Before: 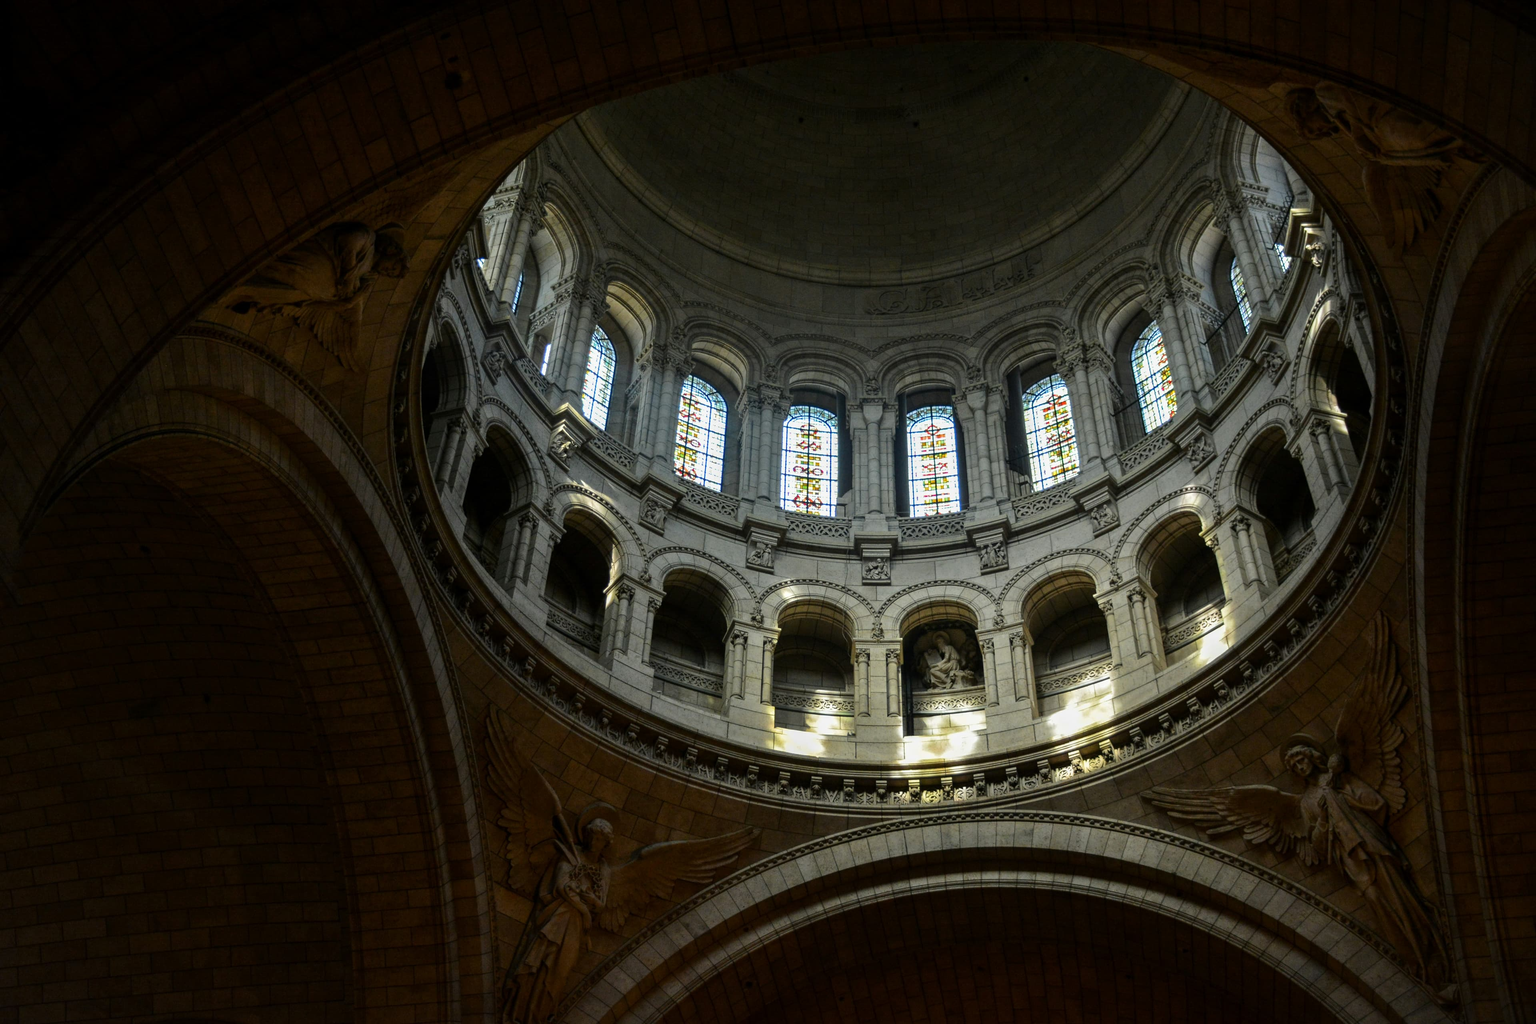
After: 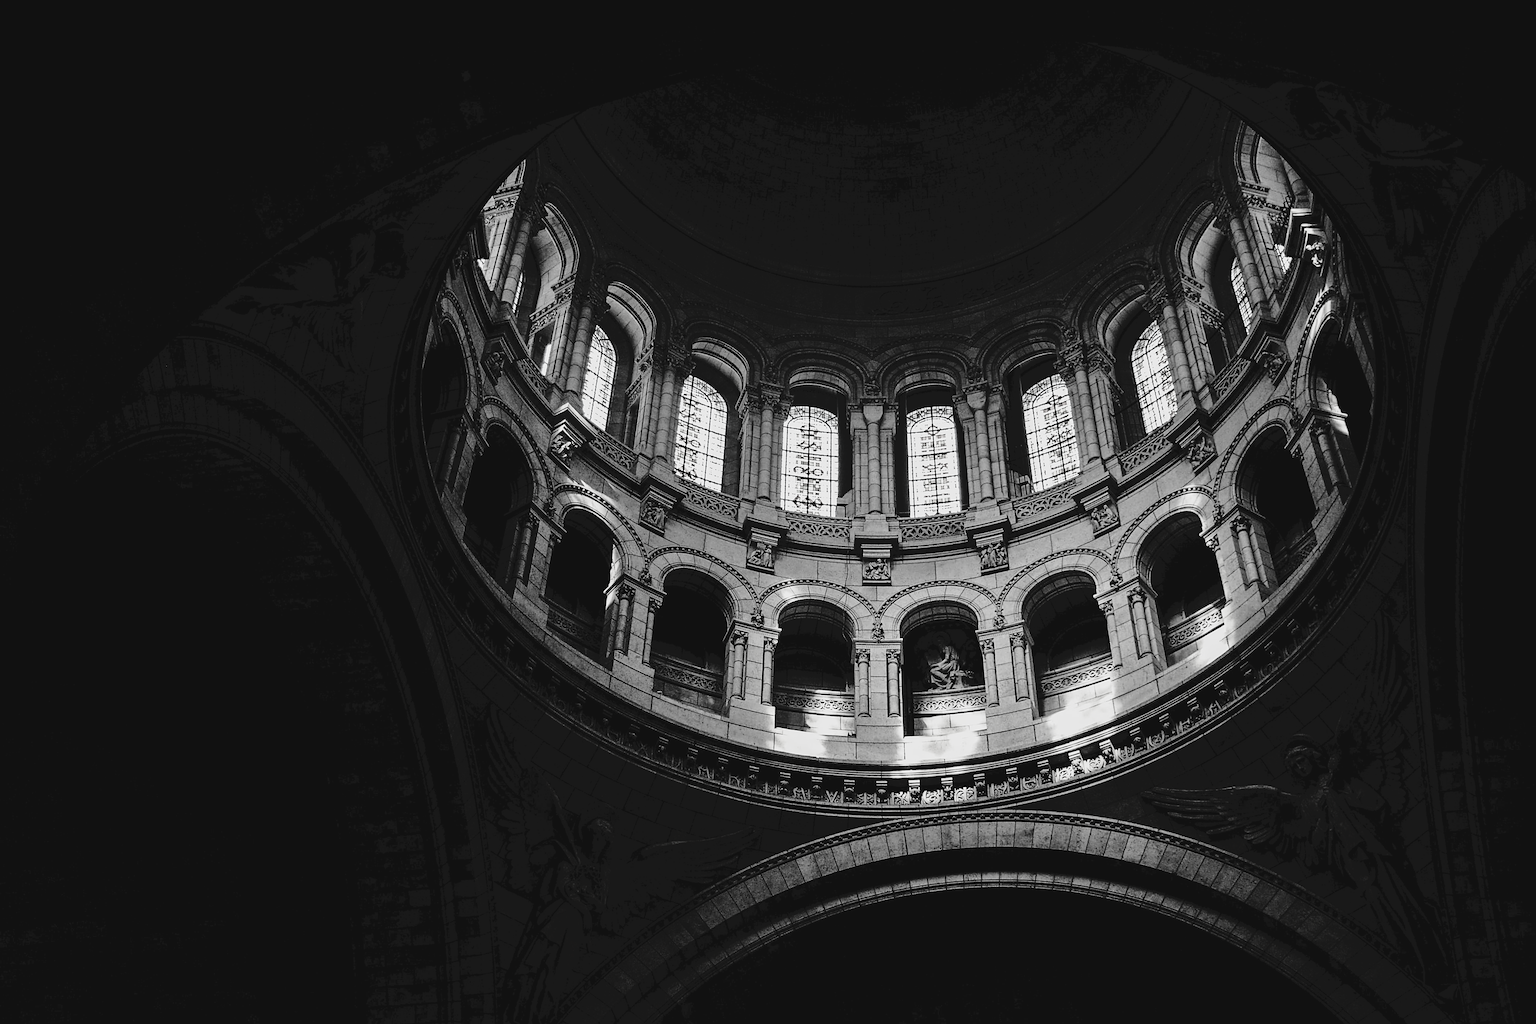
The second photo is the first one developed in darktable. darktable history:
filmic rgb: black relative exposure -5.02 EV, white relative exposure 3.5 EV, hardness 3.19, contrast 1.39, highlights saturation mix -48.76%, preserve chrominance RGB euclidean norm, color science v5 (2021), contrast in shadows safe, contrast in highlights safe
sharpen: amount 0.9
tone curve: curves: ch0 [(0, 0) (0.003, 0.085) (0.011, 0.086) (0.025, 0.086) (0.044, 0.088) (0.069, 0.093) (0.1, 0.102) (0.136, 0.12) (0.177, 0.157) (0.224, 0.203) (0.277, 0.277) (0.335, 0.36) (0.399, 0.463) (0.468, 0.559) (0.543, 0.626) (0.623, 0.703) (0.709, 0.789) (0.801, 0.869) (0.898, 0.927) (1, 1)], color space Lab, independent channels, preserve colors none
